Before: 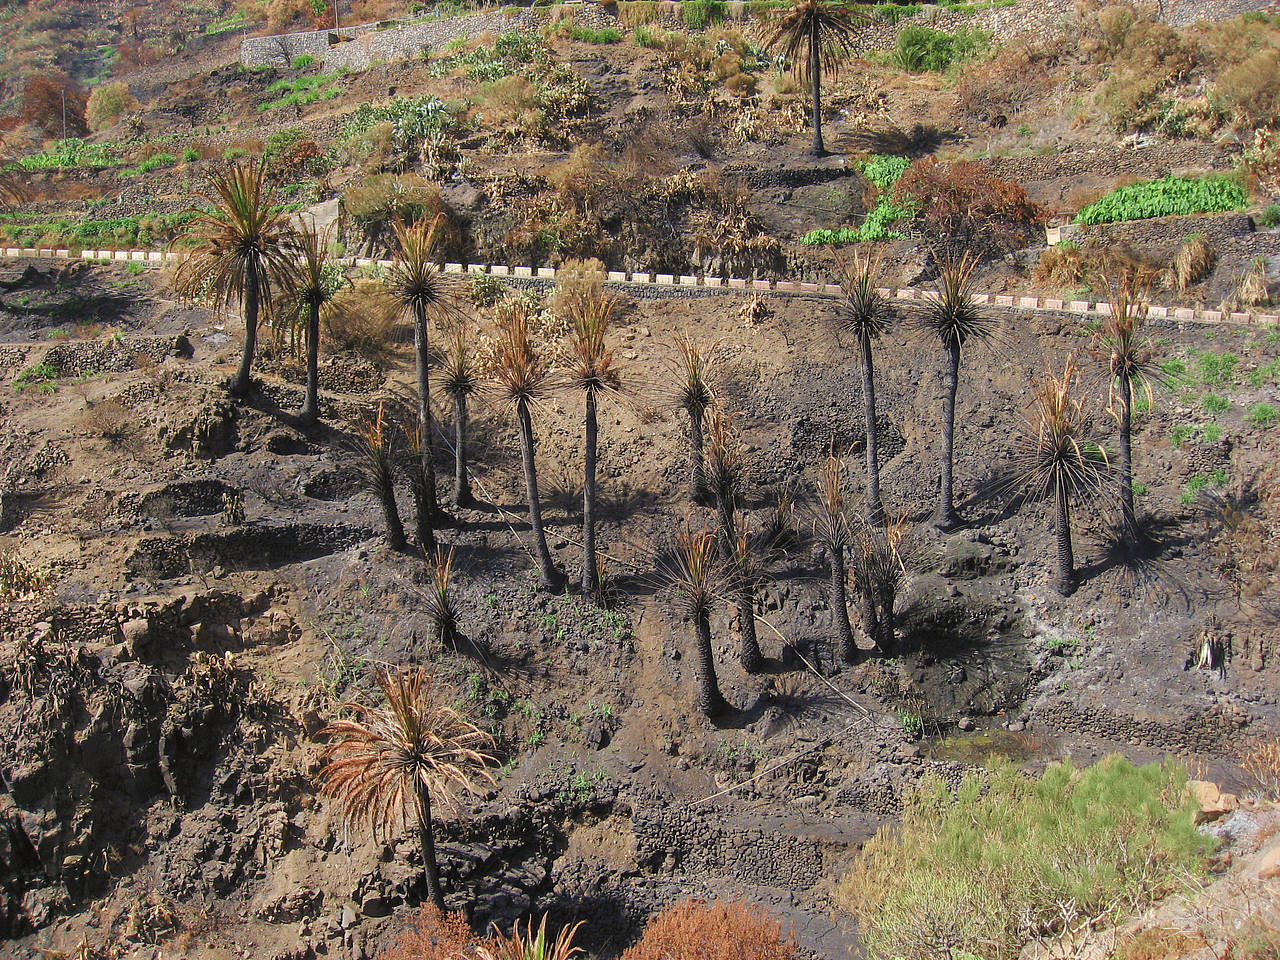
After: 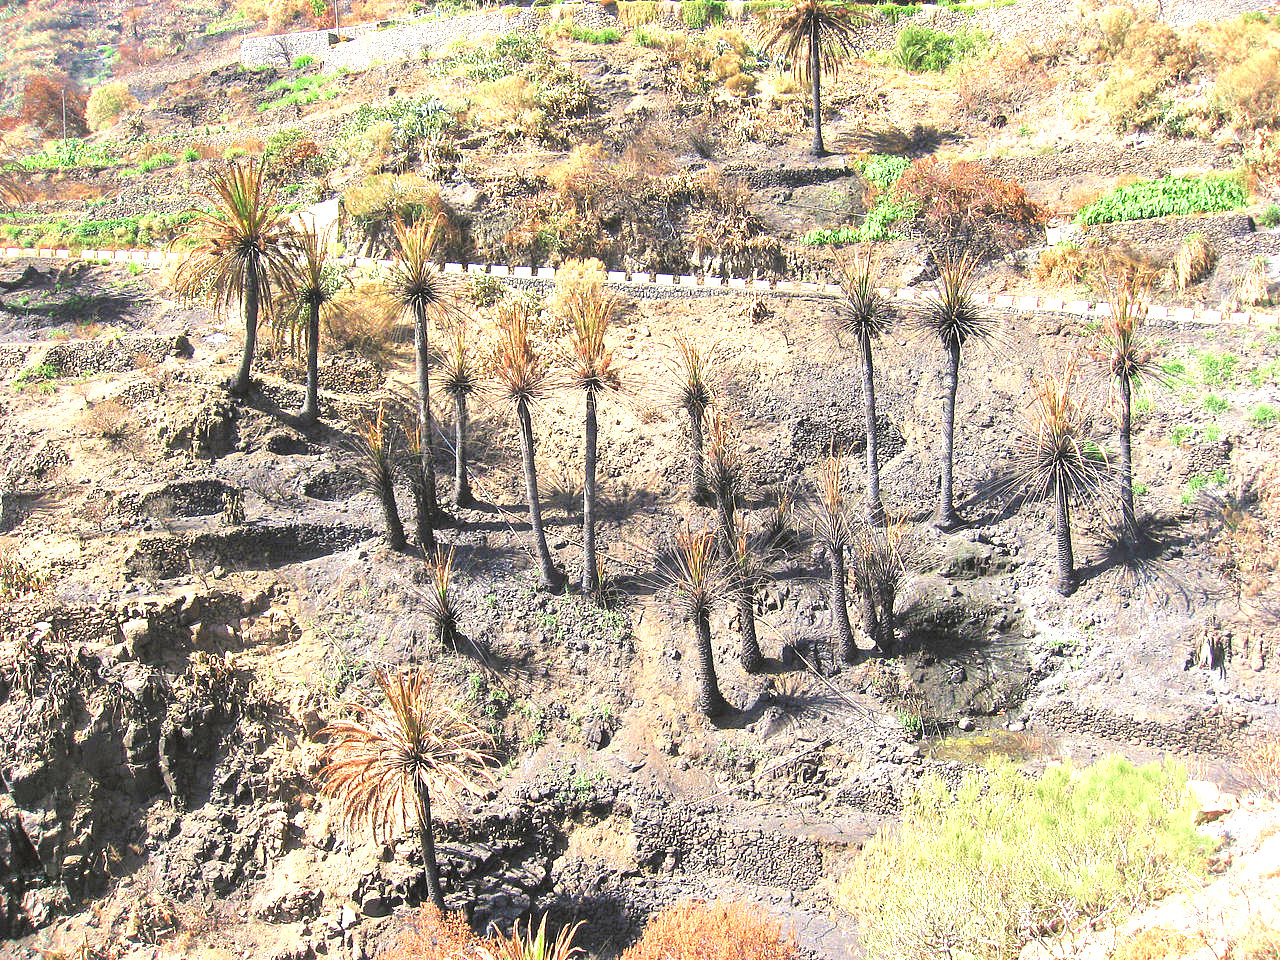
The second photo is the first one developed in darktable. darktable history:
exposure: black level correction 0, exposure 1.75 EV, compensate exposure bias true, compensate highlight preservation false
tone equalizer: on, module defaults
